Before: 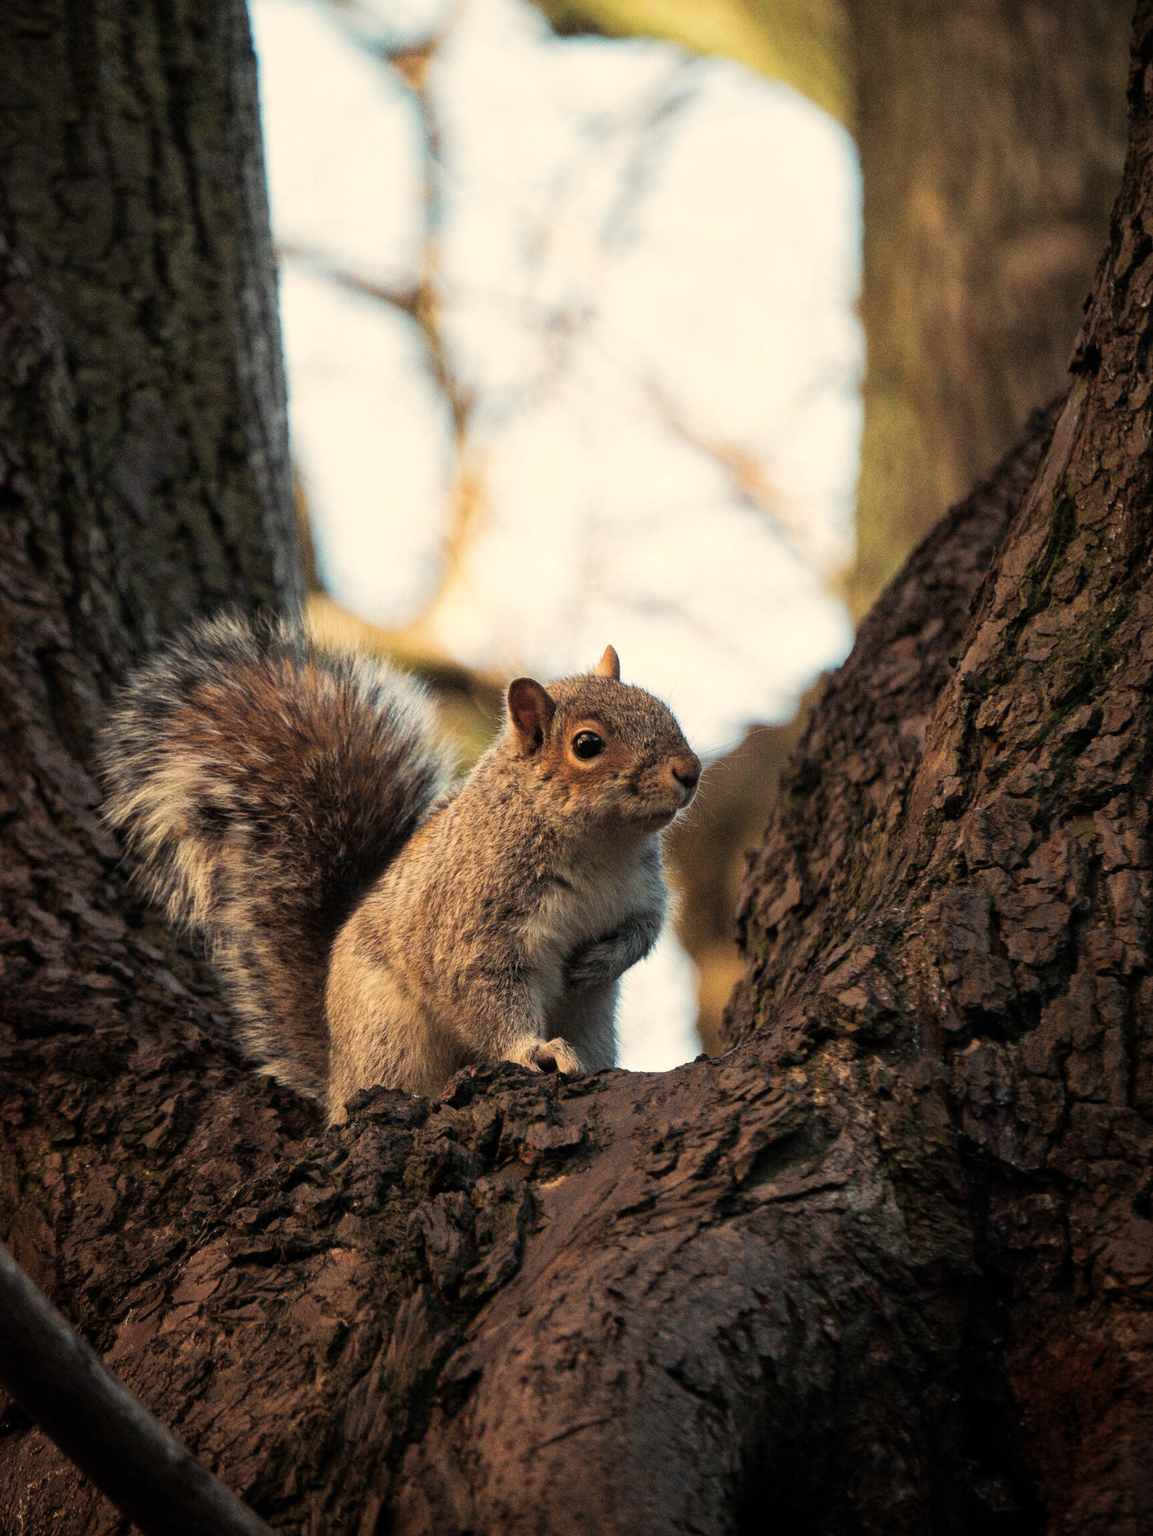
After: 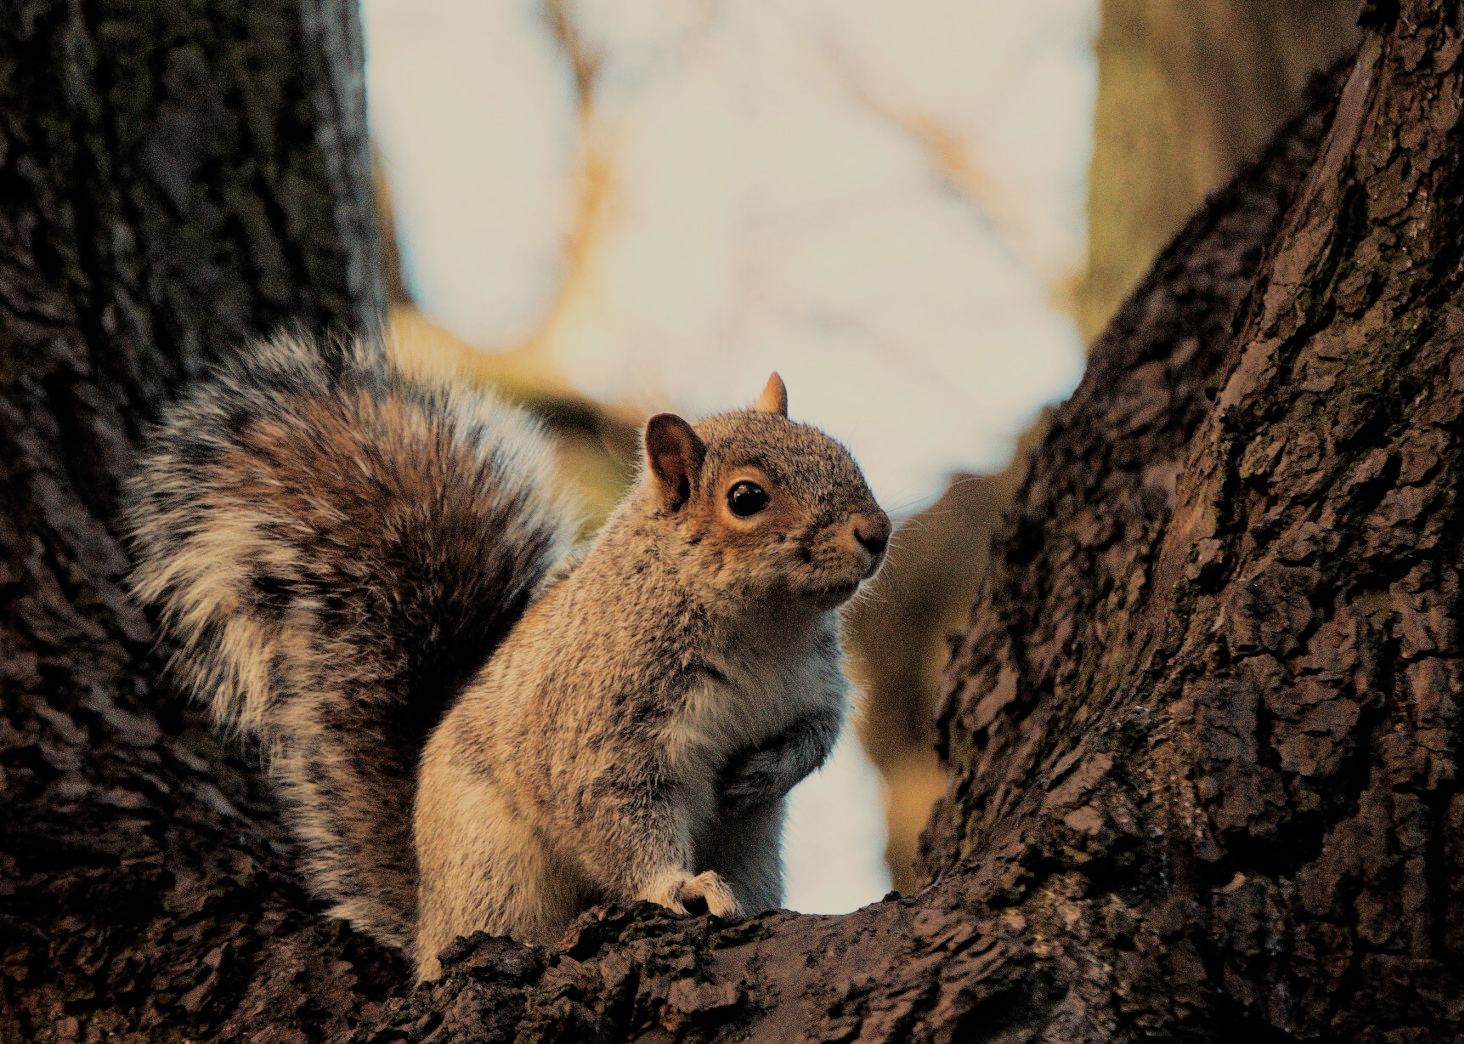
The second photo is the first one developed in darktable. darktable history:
crop and rotate: top 23.043%, bottom 23.437%
filmic rgb: black relative exposure -7.15 EV, white relative exposure 5.36 EV, hardness 3.02, color science v6 (2022)
